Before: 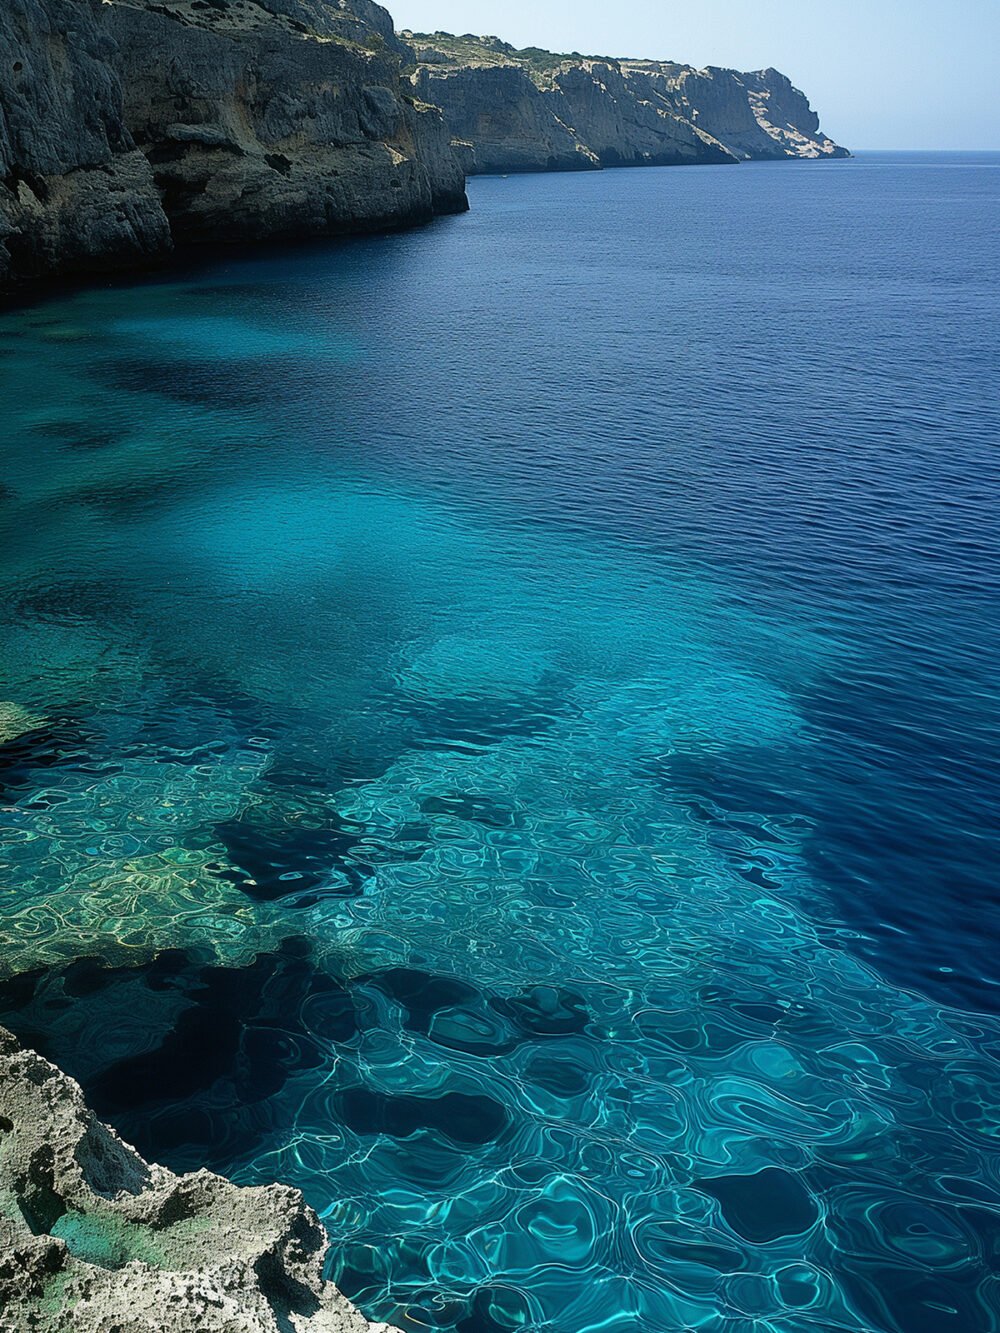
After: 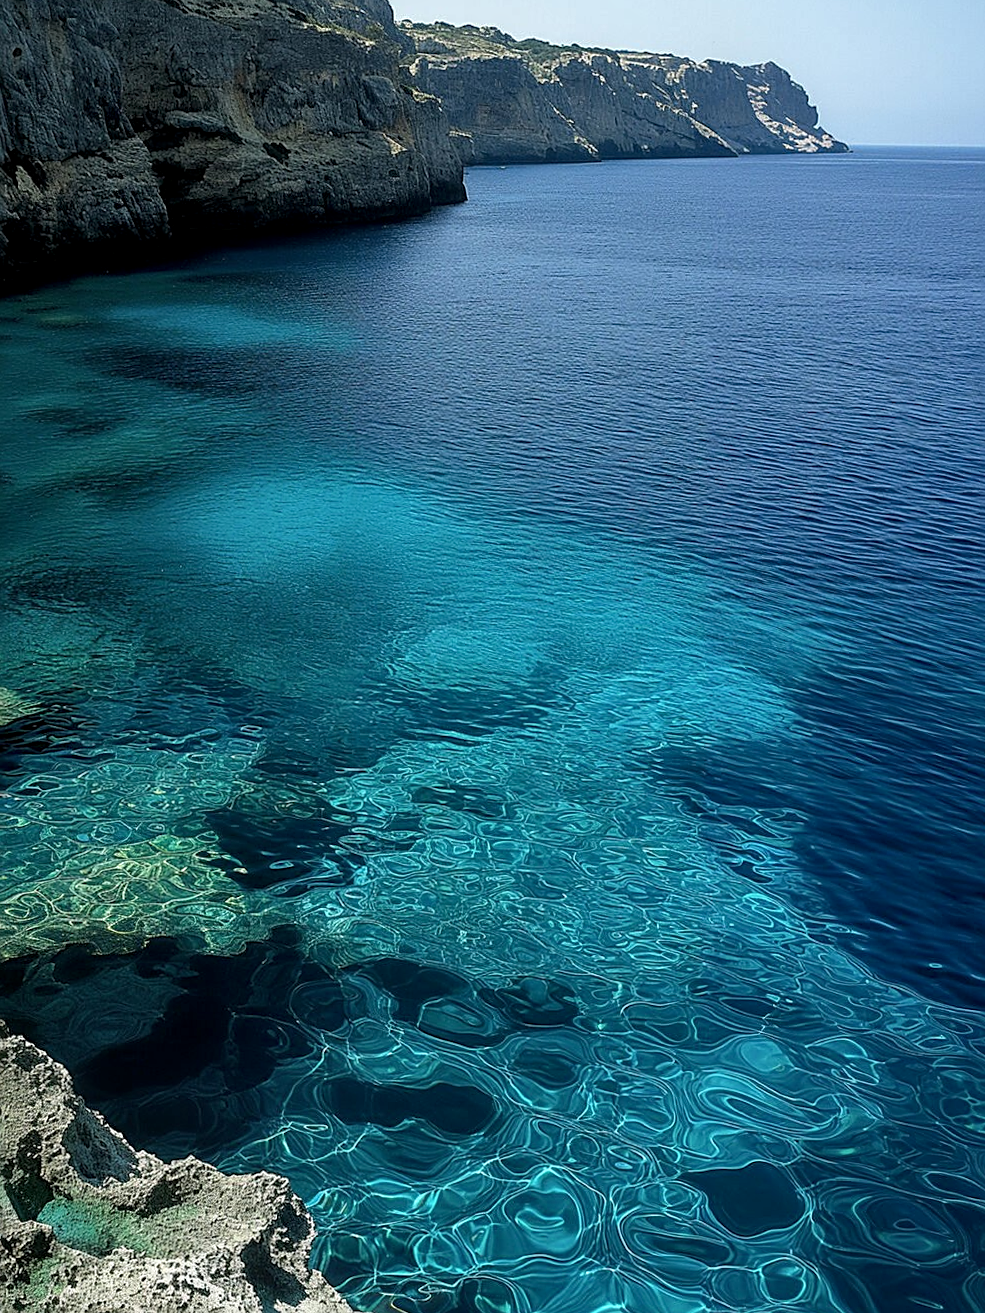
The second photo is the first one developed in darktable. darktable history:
sharpen: on, module defaults
crop and rotate: angle -0.626°
local contrast: detail 130%
